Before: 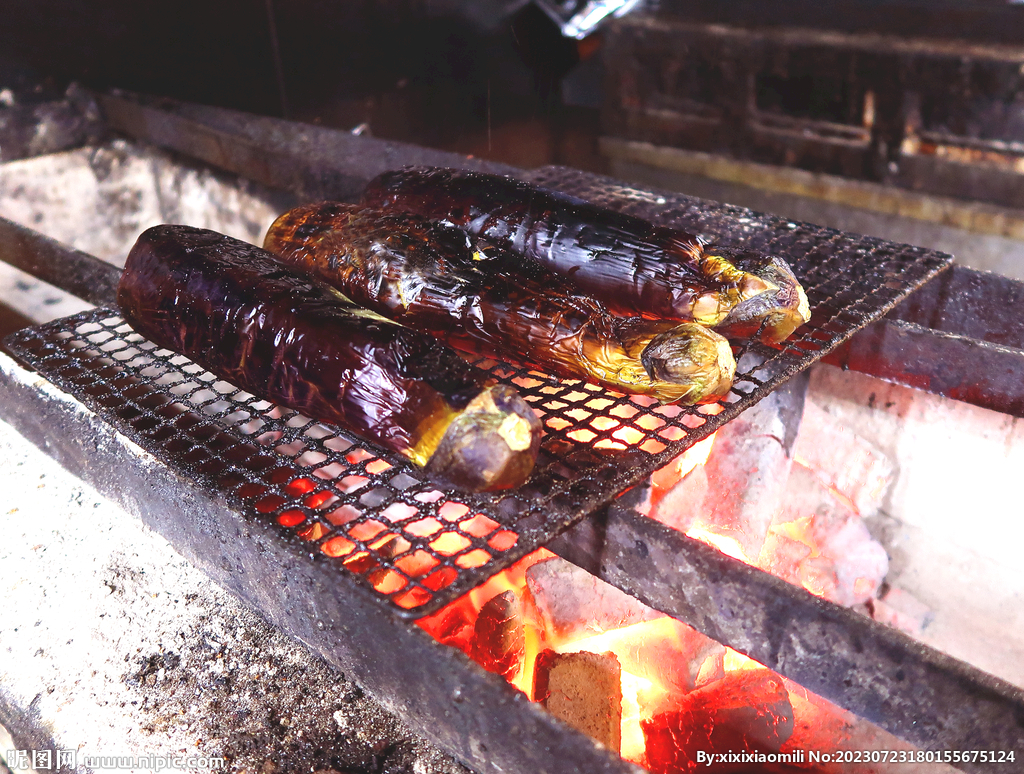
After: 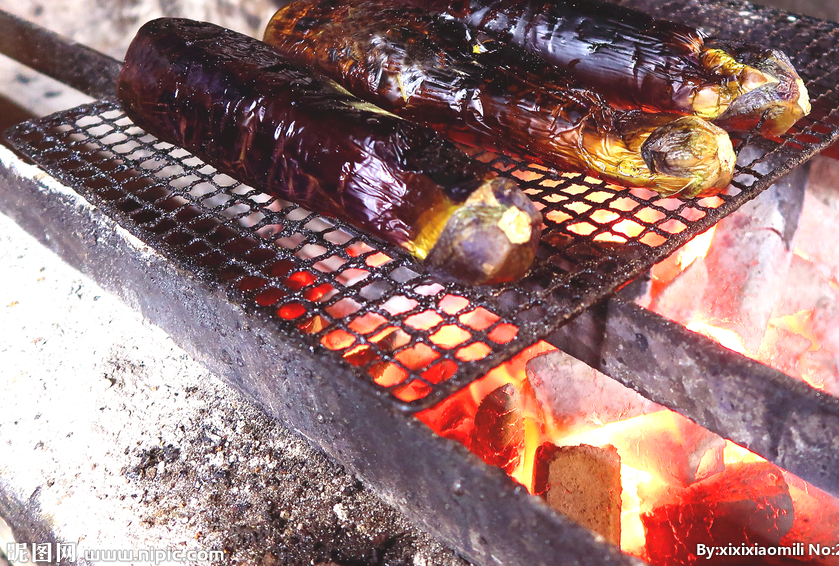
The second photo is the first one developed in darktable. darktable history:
crop: top 26.754%, right 17.989%
